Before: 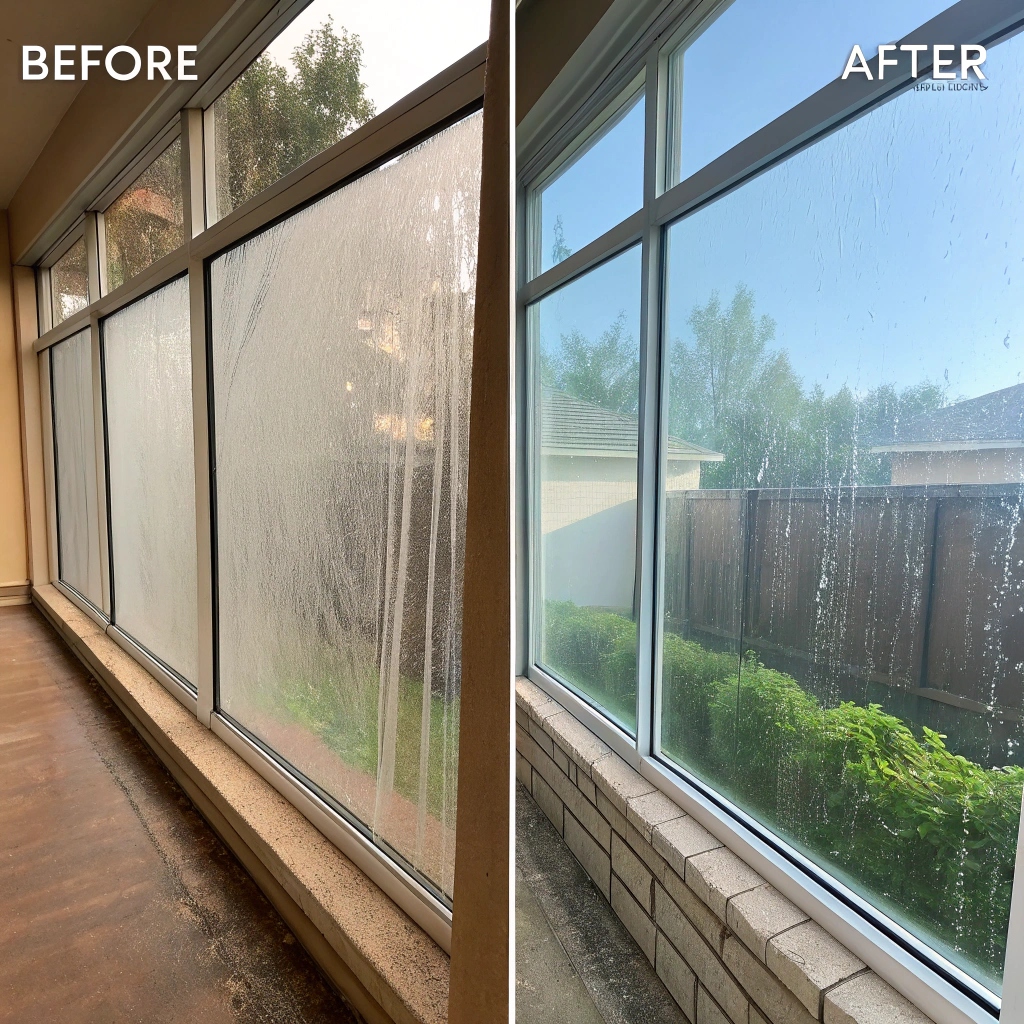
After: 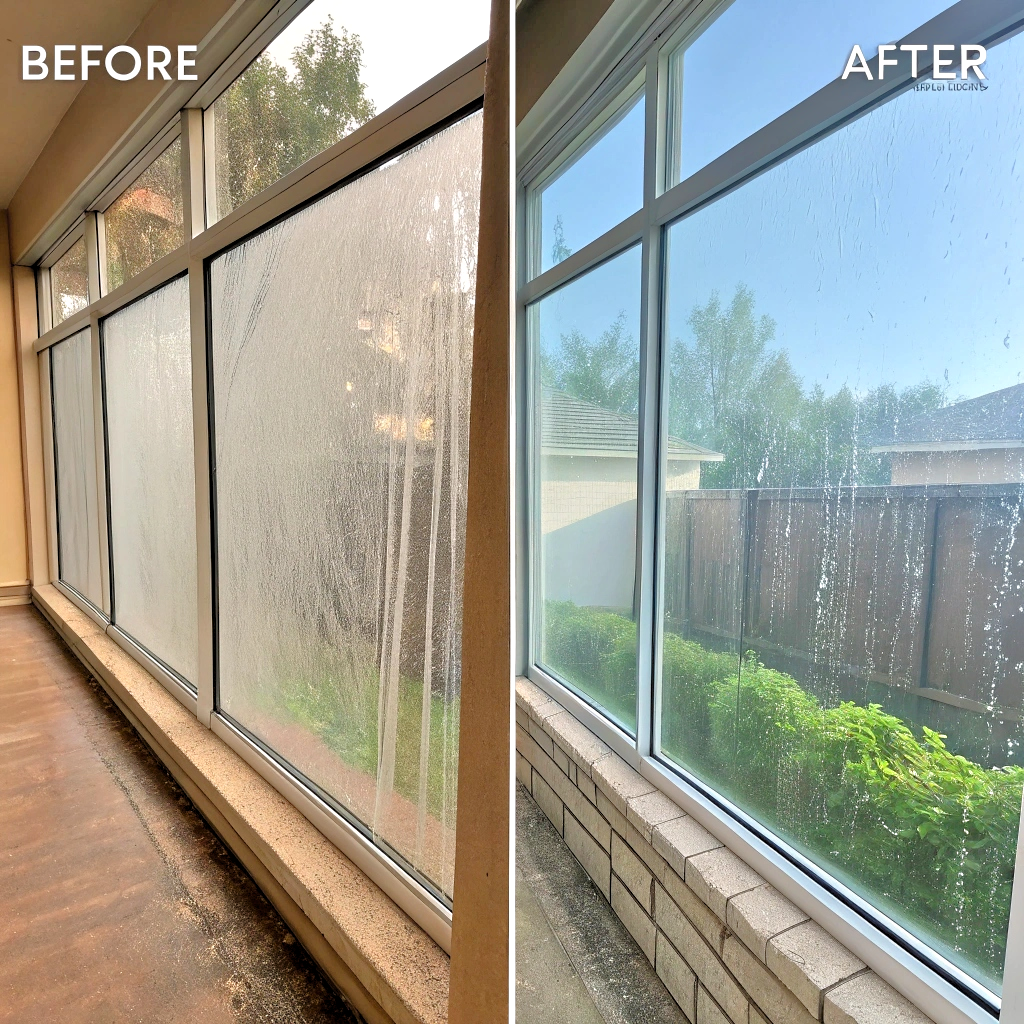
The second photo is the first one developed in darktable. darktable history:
tone equalizer: -7 EV 0.15 EV, -6 EV 0.6 EV, -5 EV 1.15 EV, -4 EV 1.33 EV, -3 EV 1.15 EV, -2 EV 0.6 EV, -1 EV 0.15 EV, mask exposure compensation -0.5 EV
levels: levels [0.026, 0.507, 0.987]
